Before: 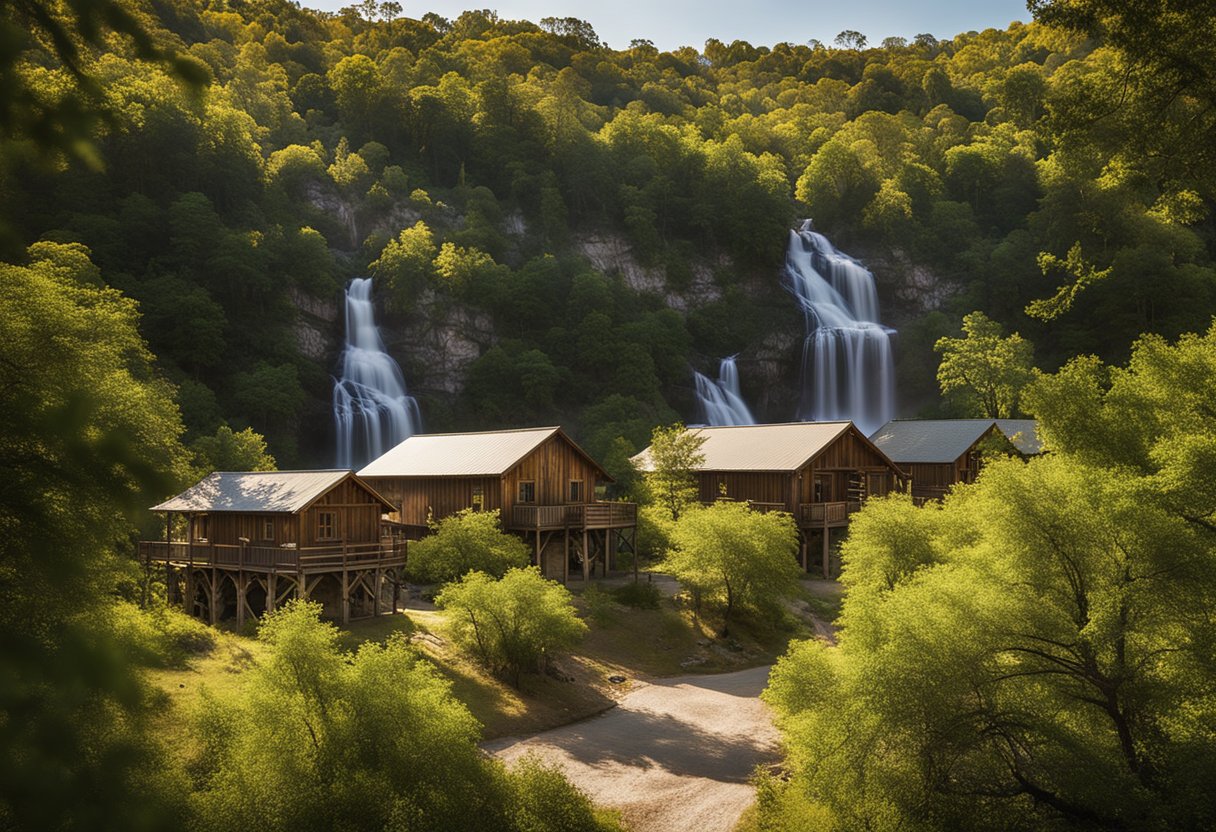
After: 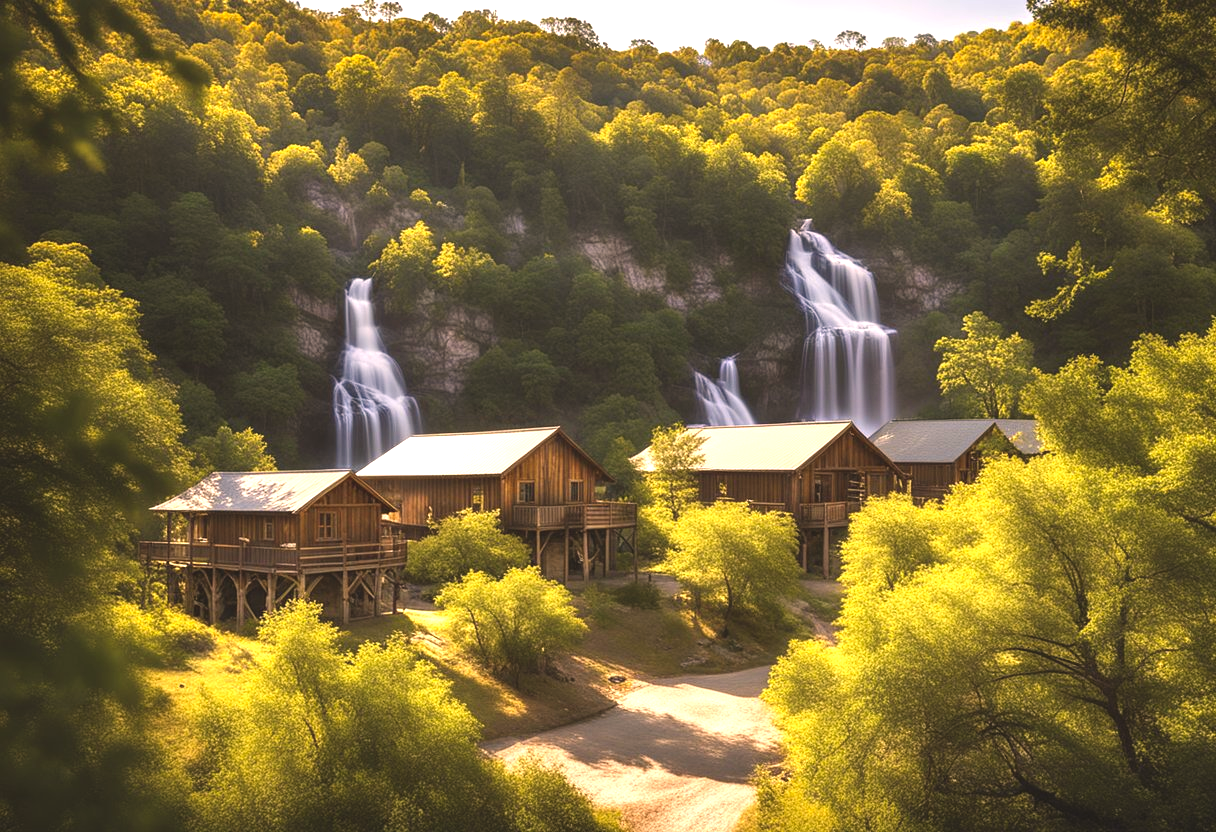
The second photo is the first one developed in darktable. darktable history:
color correction: highlights a* 11.58, highlights b* 11.63
exposure: black level correction -0.005, exposure 1.002 EV, compensate highlight preservation false
tone equalizer: on, module defaults
